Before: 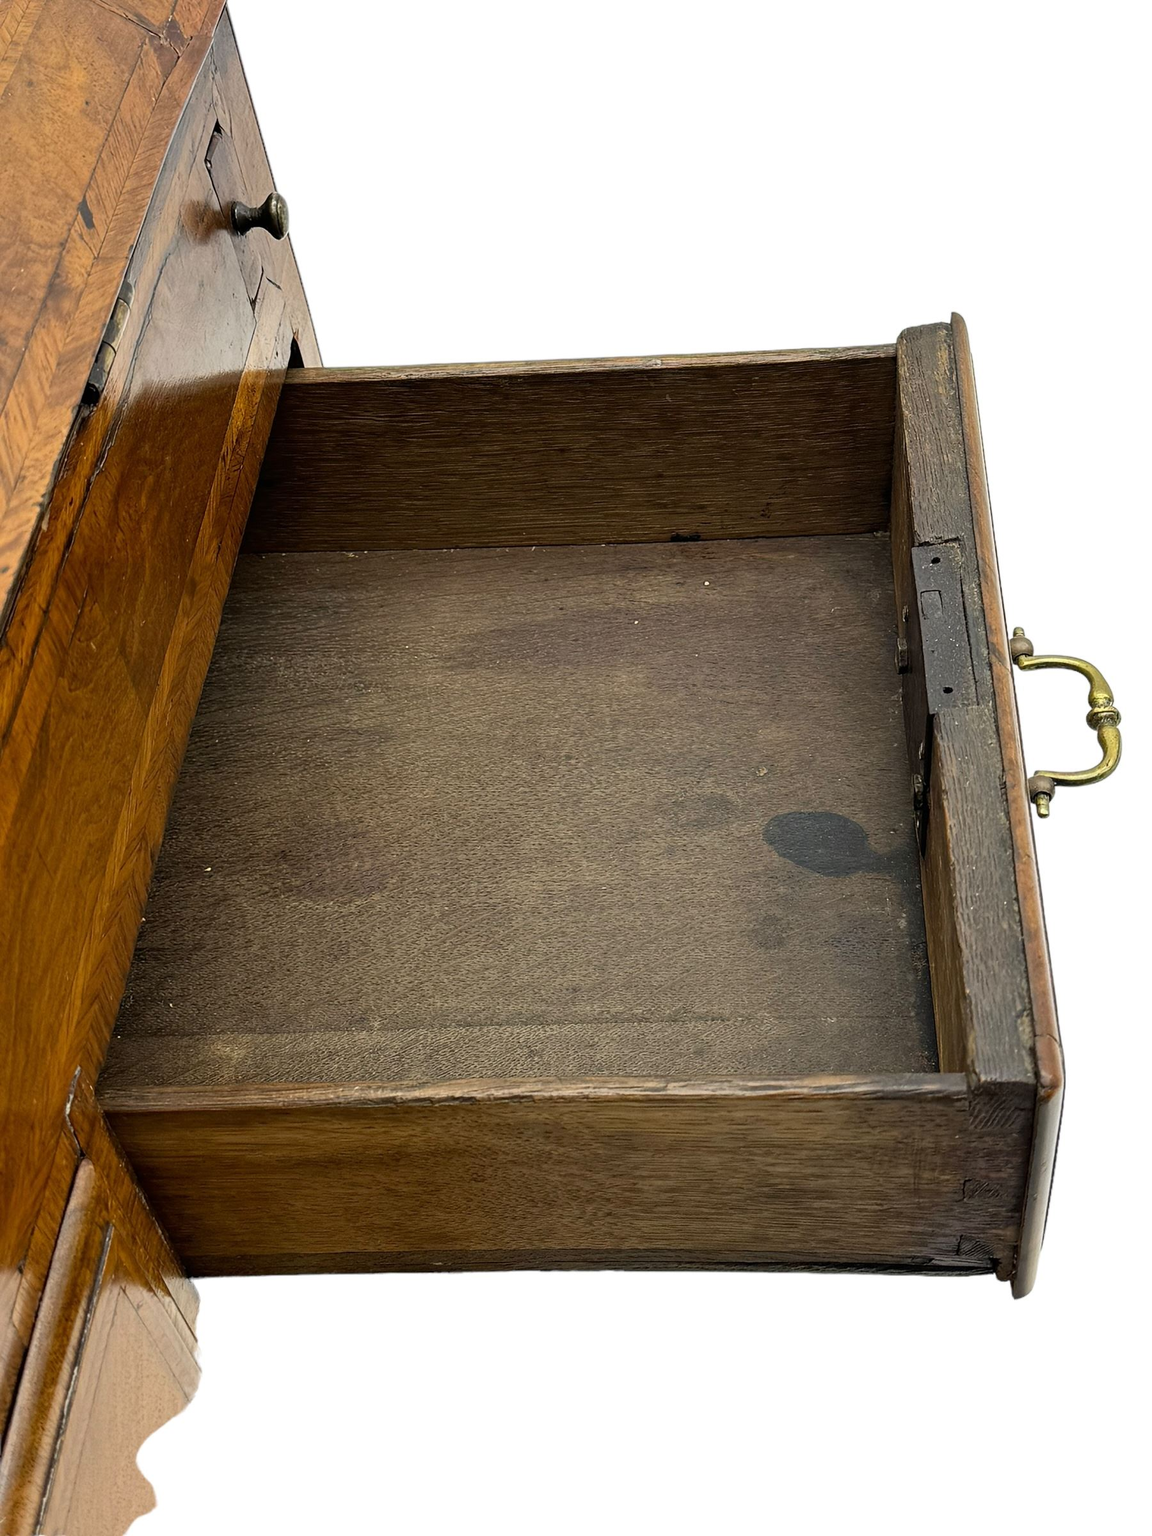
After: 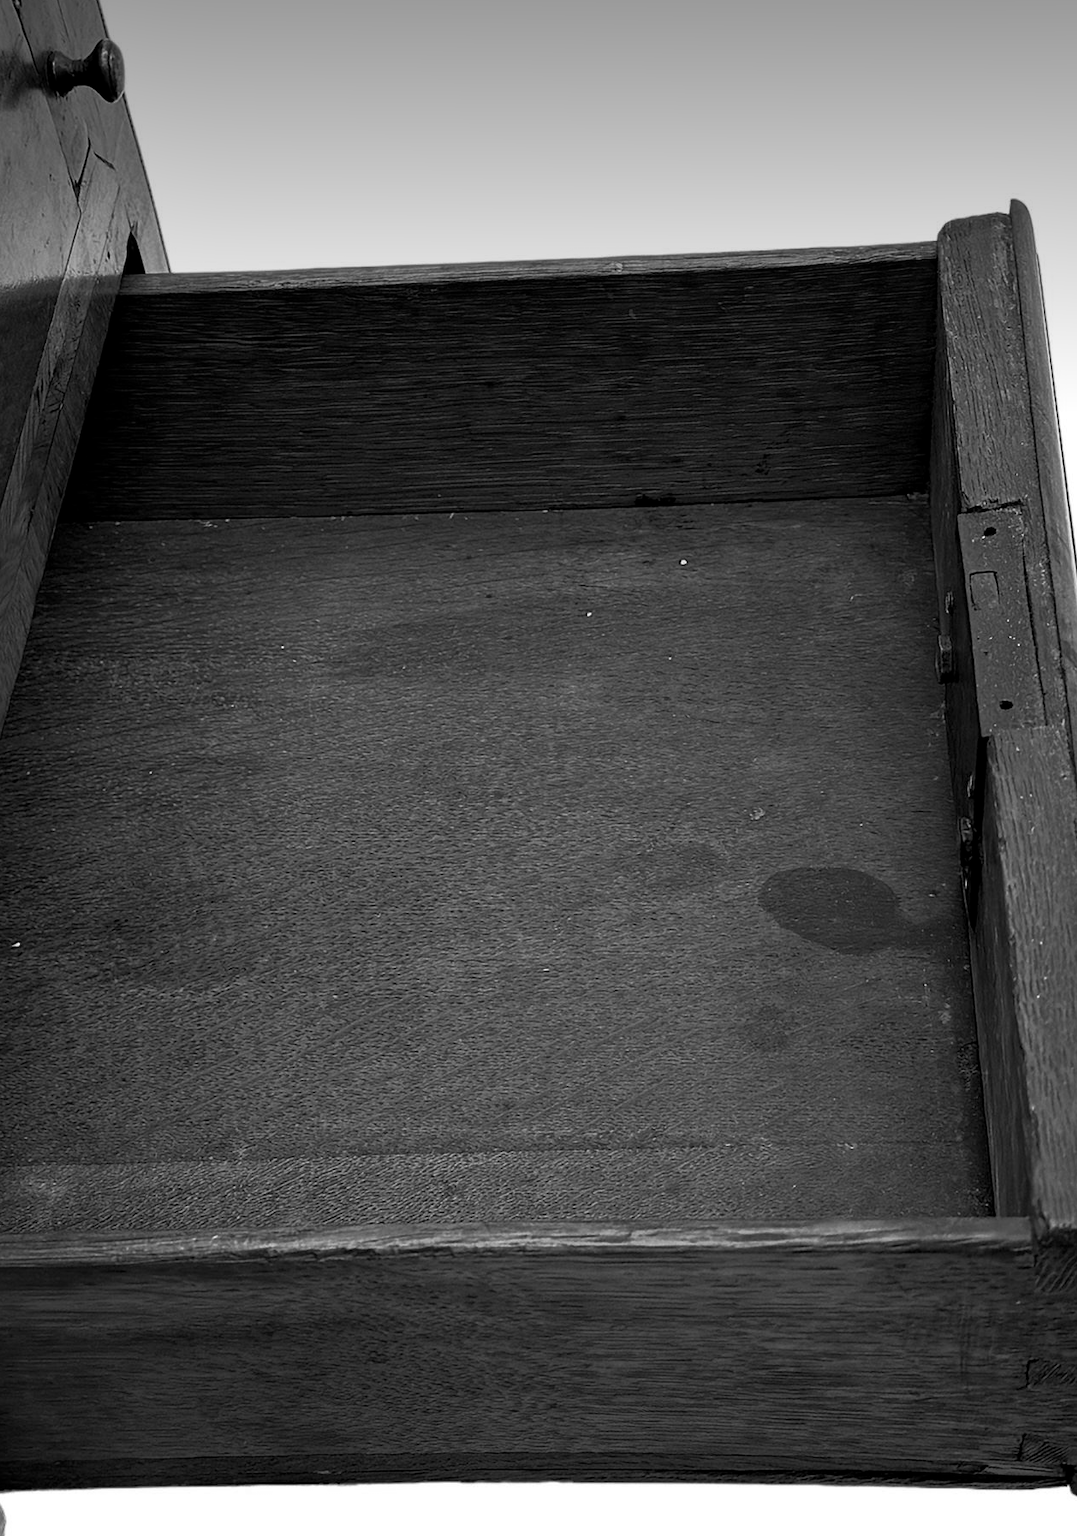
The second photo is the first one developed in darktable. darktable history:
rgb curve: curves: ch0 [(0, 0) (0.415, 0.237) (1, 1)]
monochrome: a 16.01, b -2.65, highlights 0.52
crop and rotate: left 17.046%, top 10.659%, right 12.989%, bottom 14.553%
exposure: compensate highlight preservation false
color balance rgb: perceptual saturation grading › global saturation 20%, perceptual saturation grading › highlights -25%, perceptual saturation grading › shadows 50%
local contrast: mode bilateral grid, contrast 20, coarseness 50, detail 120%, midtone range 0.2
white balance: emerald 1
graduated density: density 2.02 EV, hardness 44%, rotation 0.374°, offset 8.21, hue 208.8°, saturation 97%
